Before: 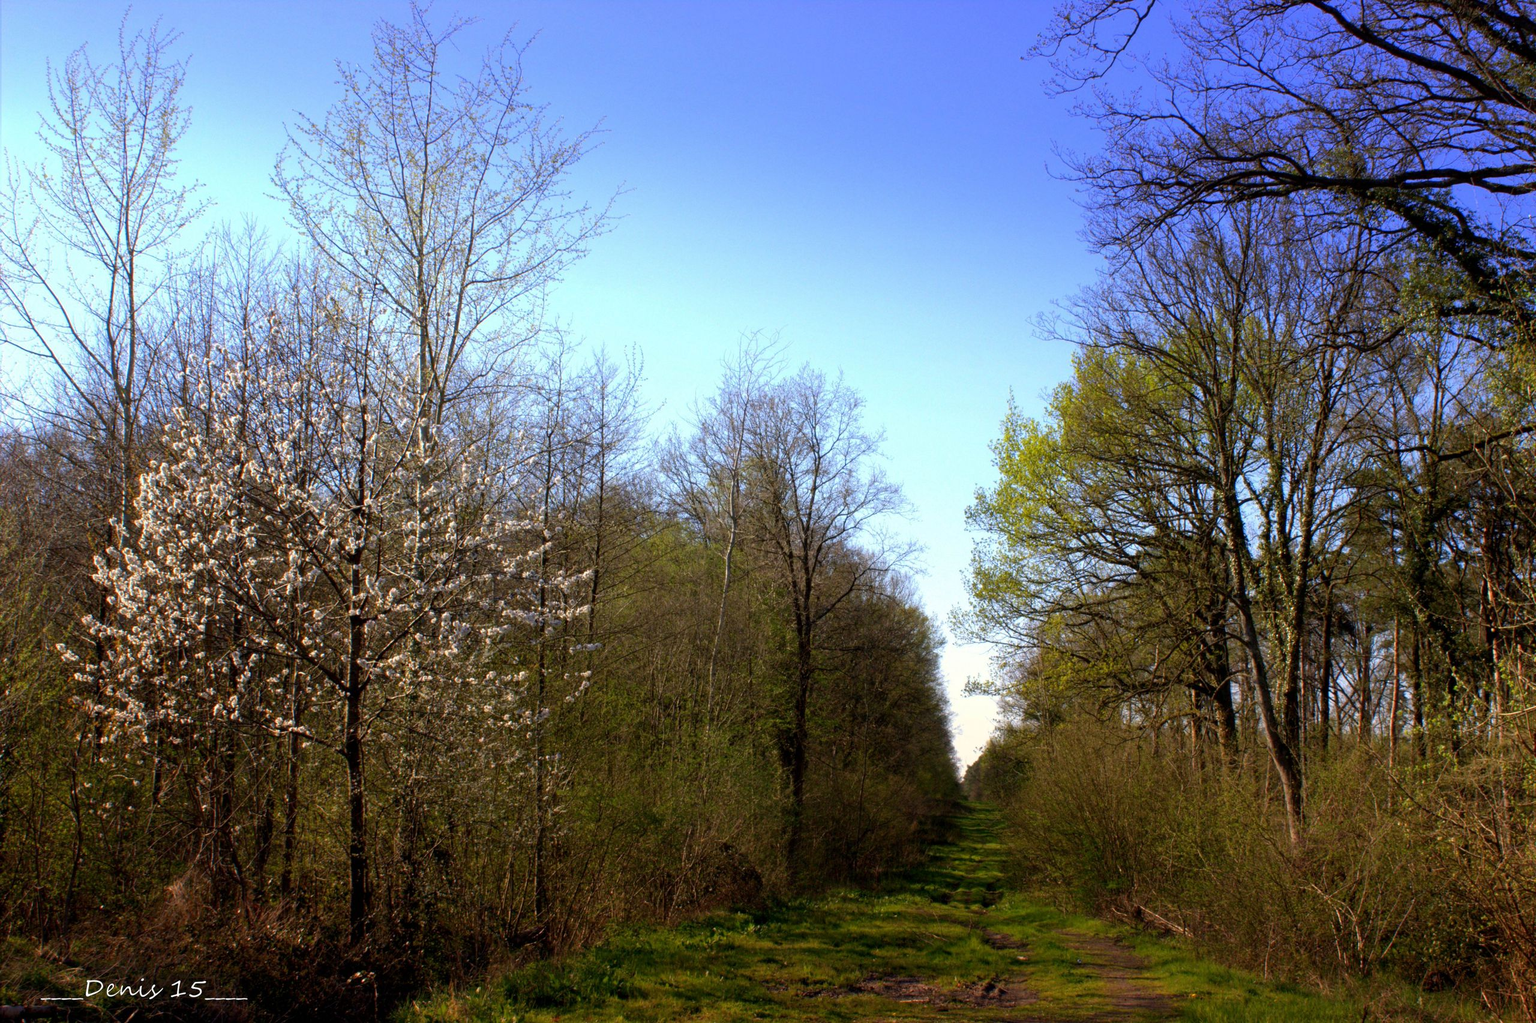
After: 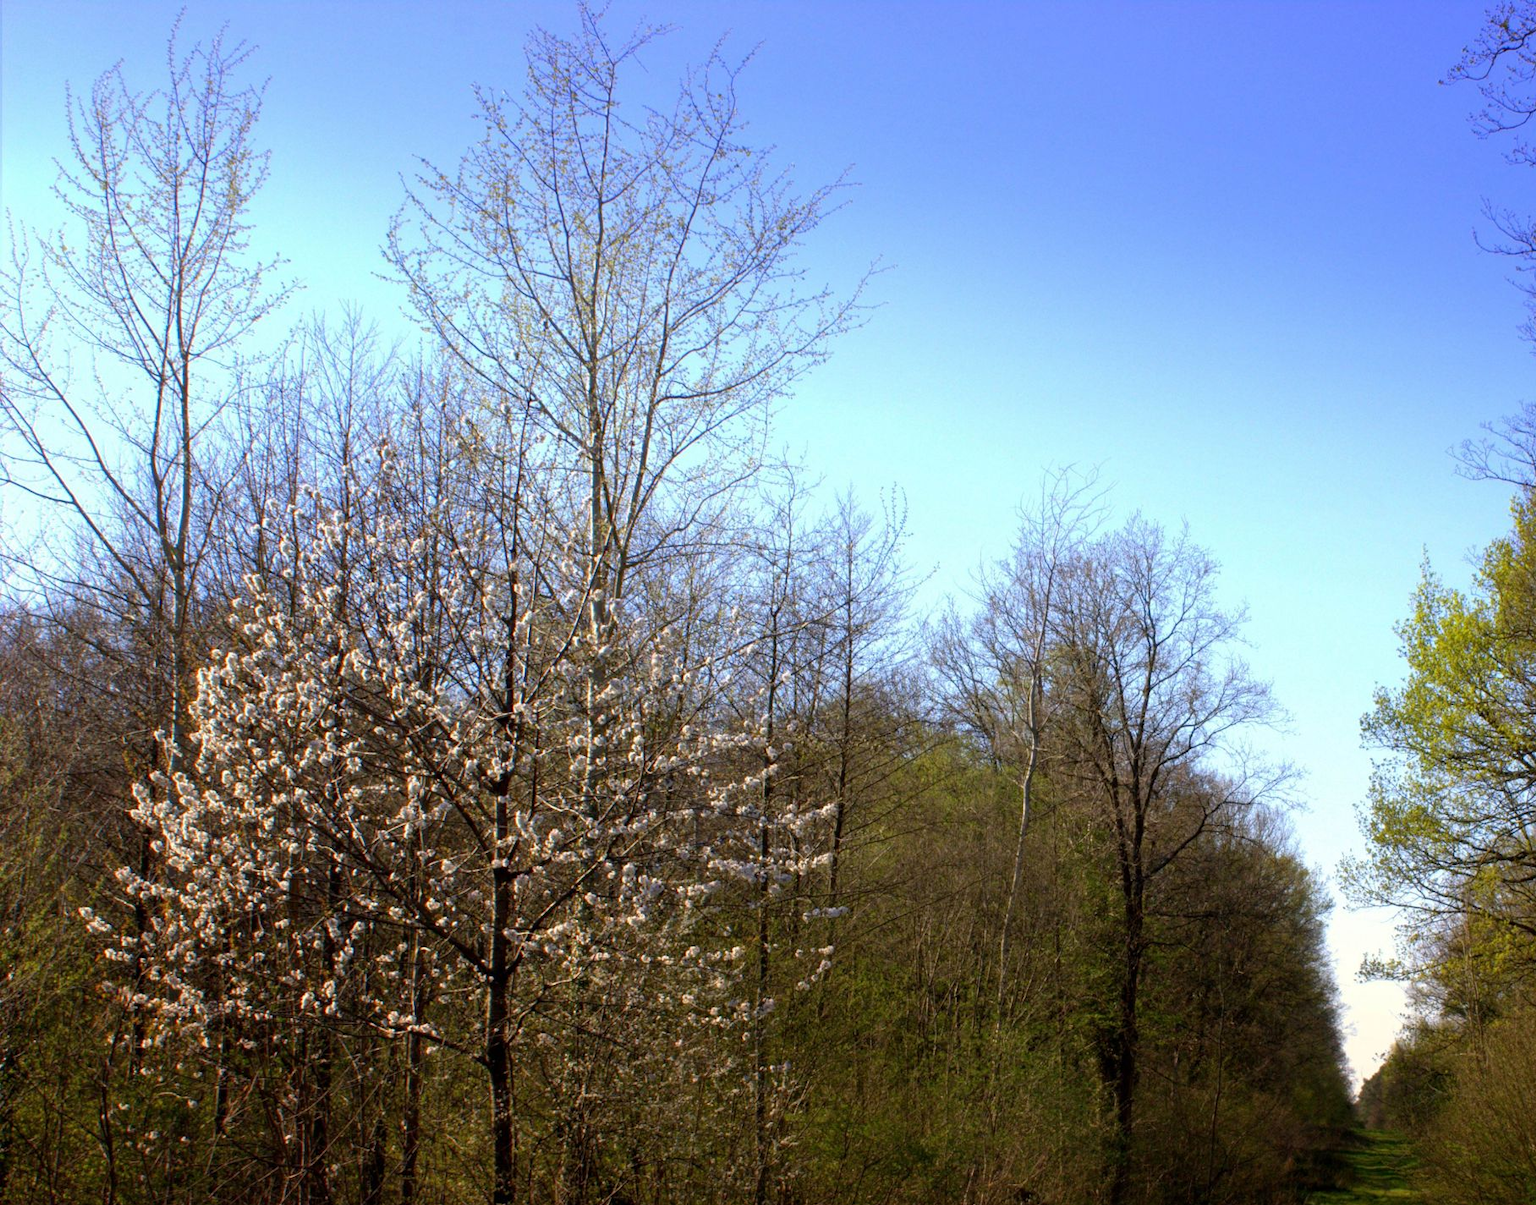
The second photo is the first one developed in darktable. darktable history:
crop: right 29.057%, bottom 16.405%
